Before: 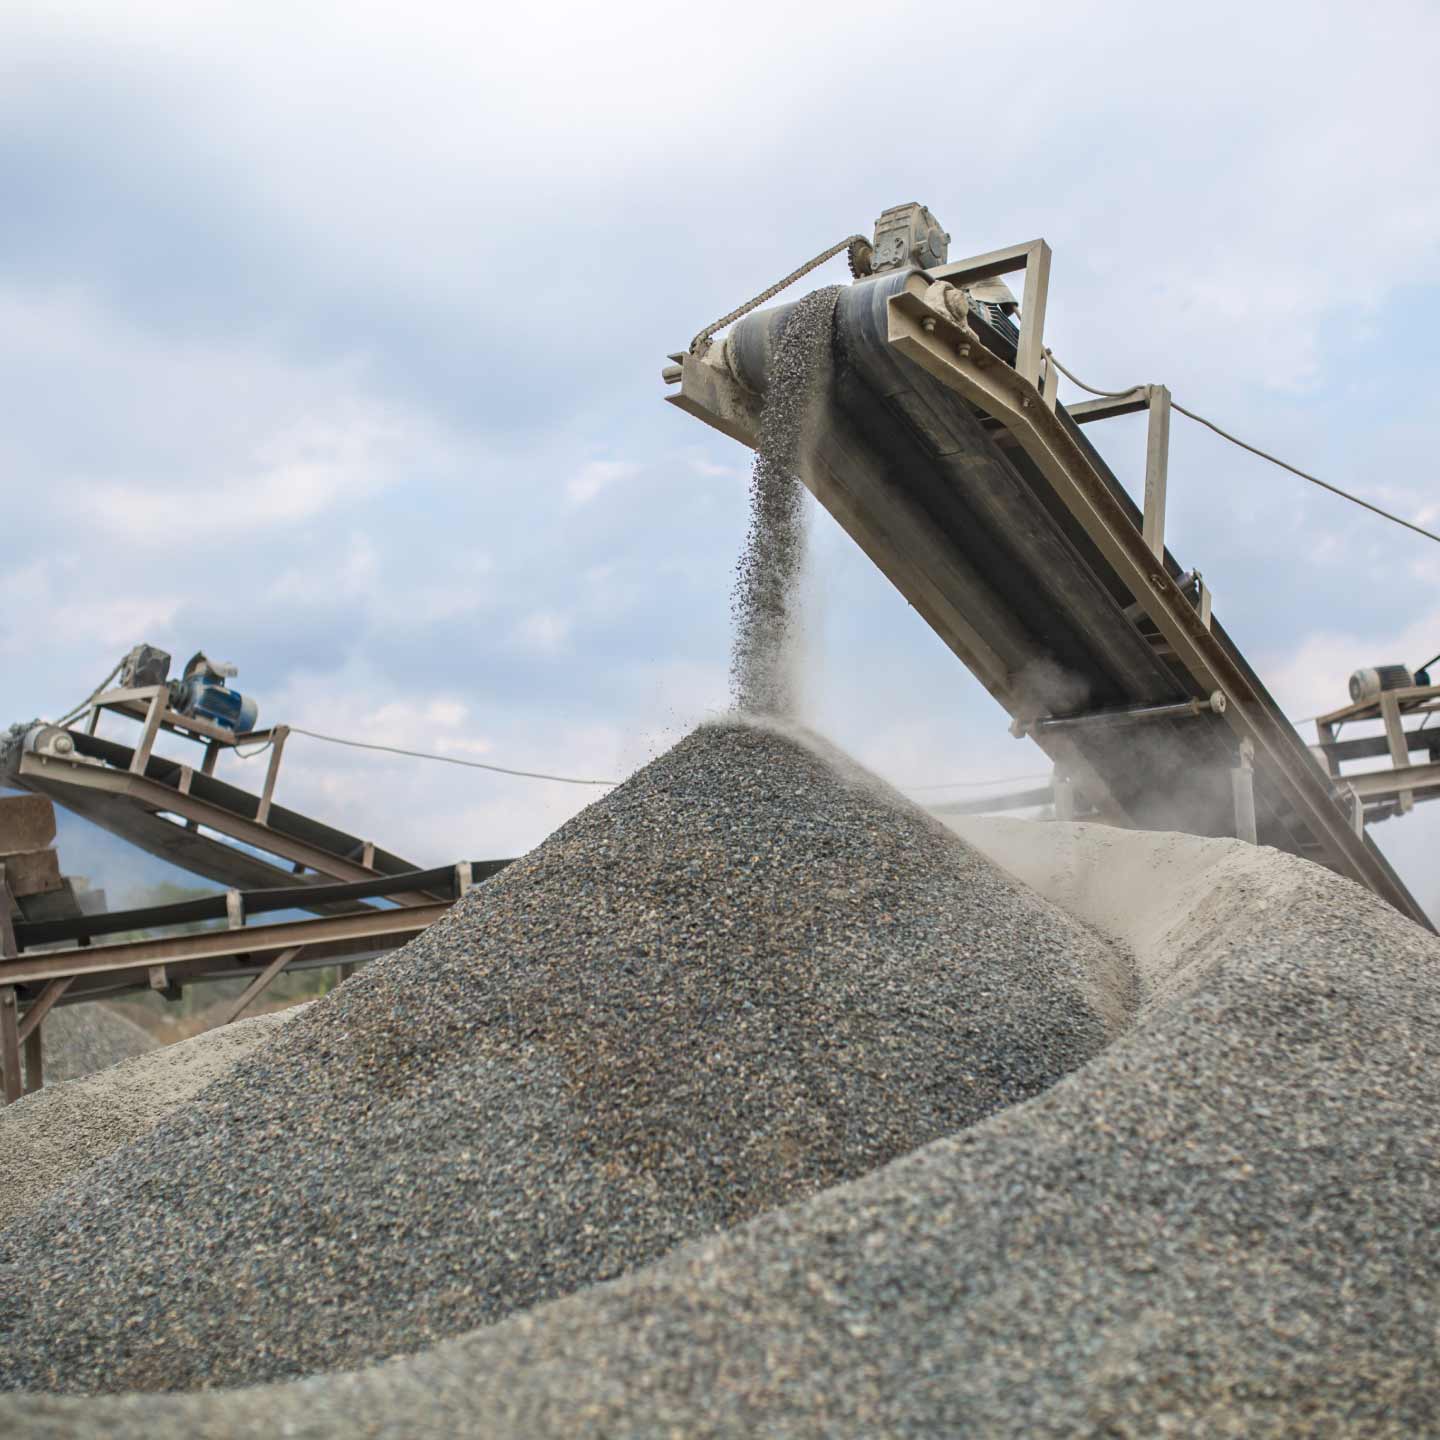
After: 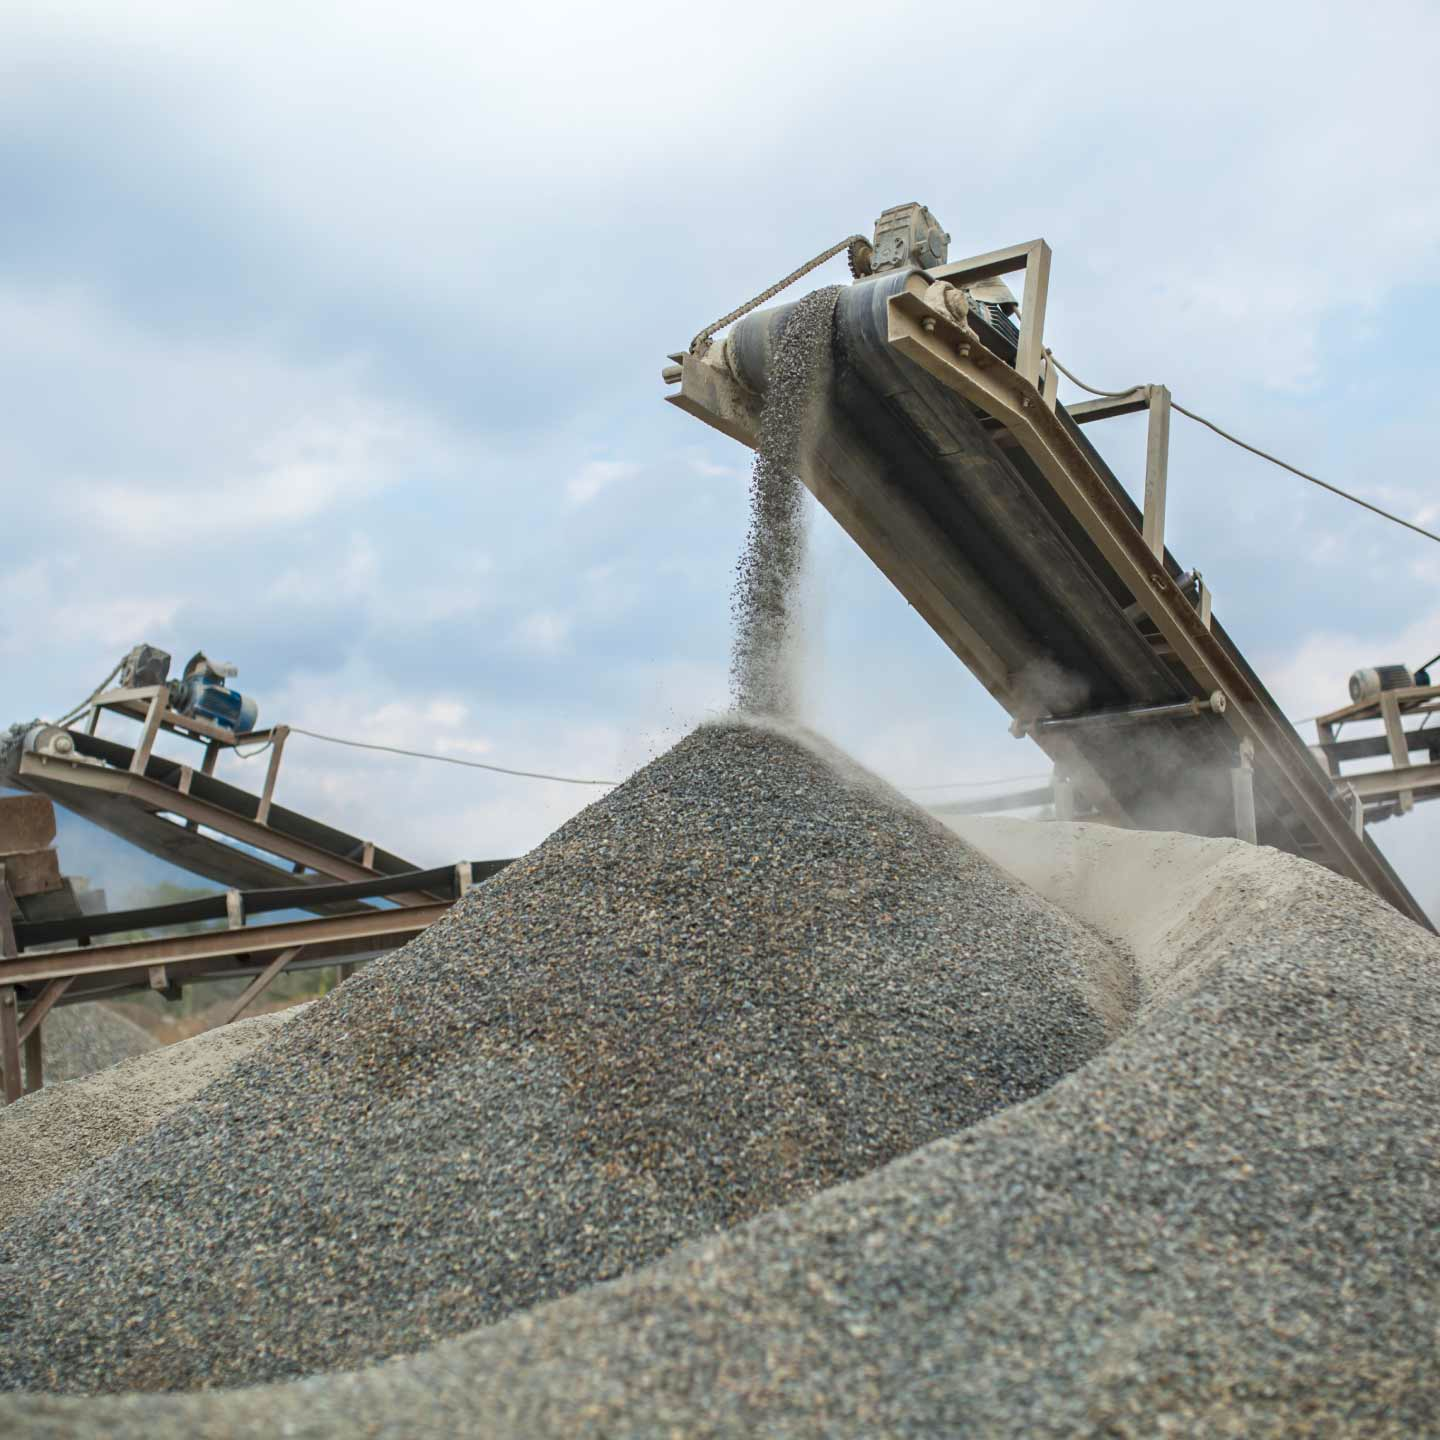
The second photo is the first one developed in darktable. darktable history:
vibrance: on, module defaults
color zones: curves: ch1 [(0.239, 0.552) (0.75, 0.5)]; ch2 [(0.25, 0.462) (0.749, 0.457)], mix 25.94%
white balance: red 0.978, blue 0.999
